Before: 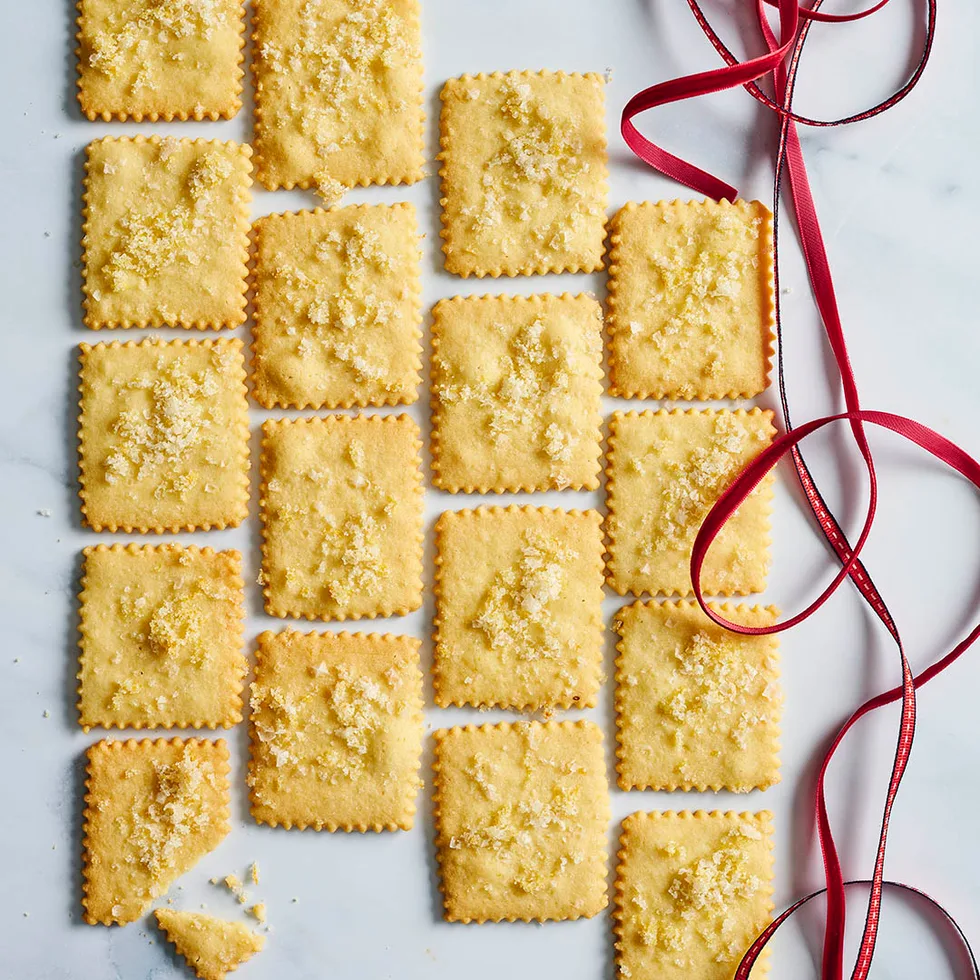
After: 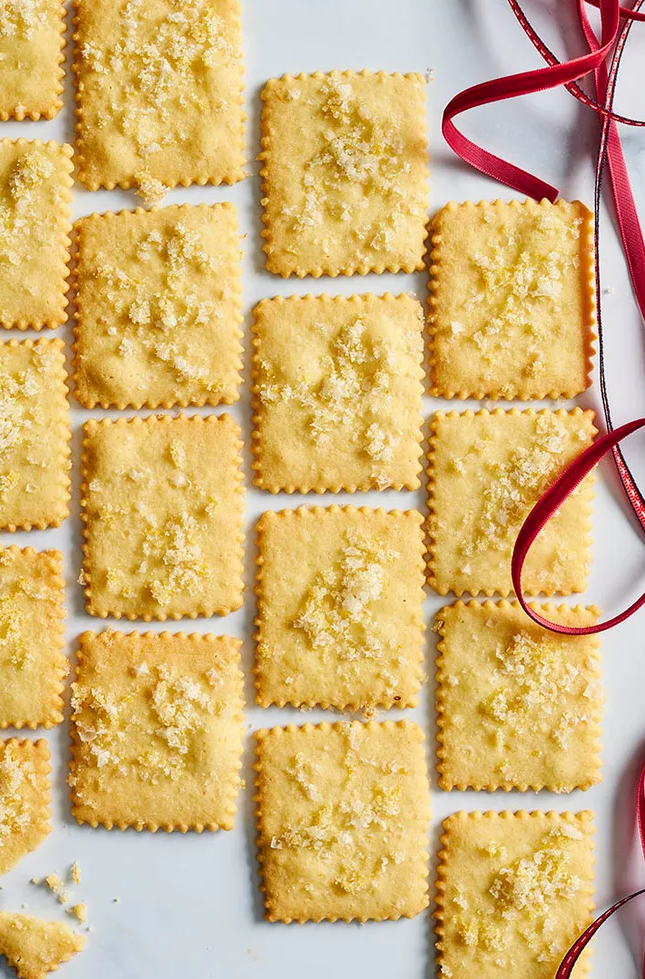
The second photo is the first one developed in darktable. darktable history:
crop and rotate: left 18.434%, right 15.7%
